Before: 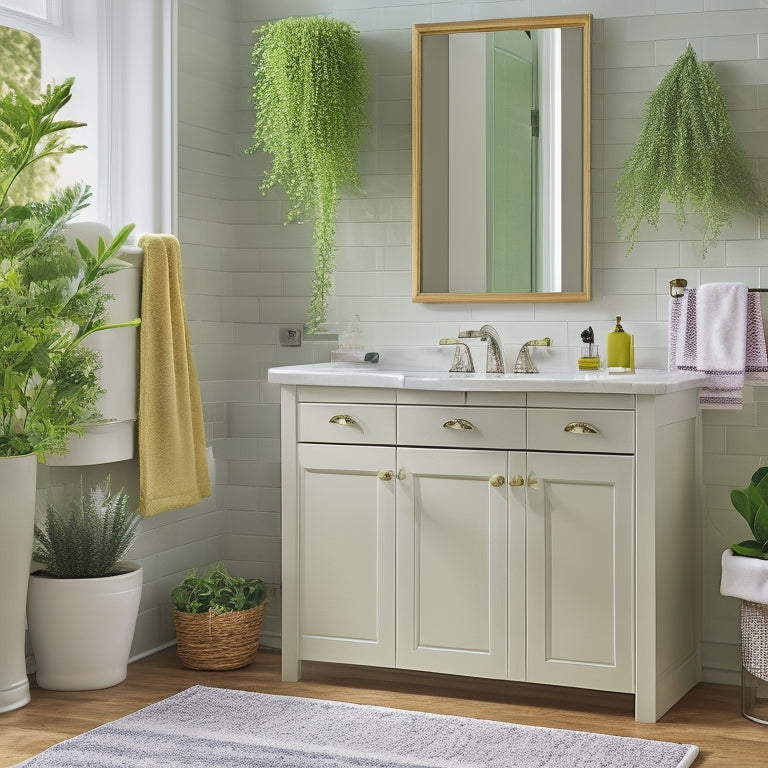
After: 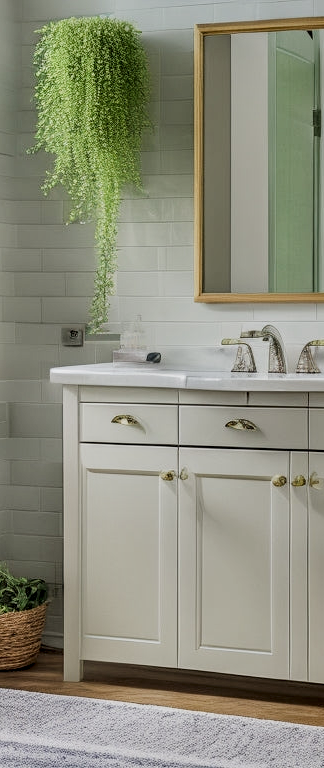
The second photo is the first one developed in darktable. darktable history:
local contrast: detail 150%
levels: levels [0.026, 0.507, 0.987]
filmic rgb: black relative exposure -7.65 EV, white relative exposure 4.56 EV, hardness 3.61
crop: left 28.463%, right 29.345%
shadows and highlights: shadows color adjustment 97.67%, soften with gaussian
